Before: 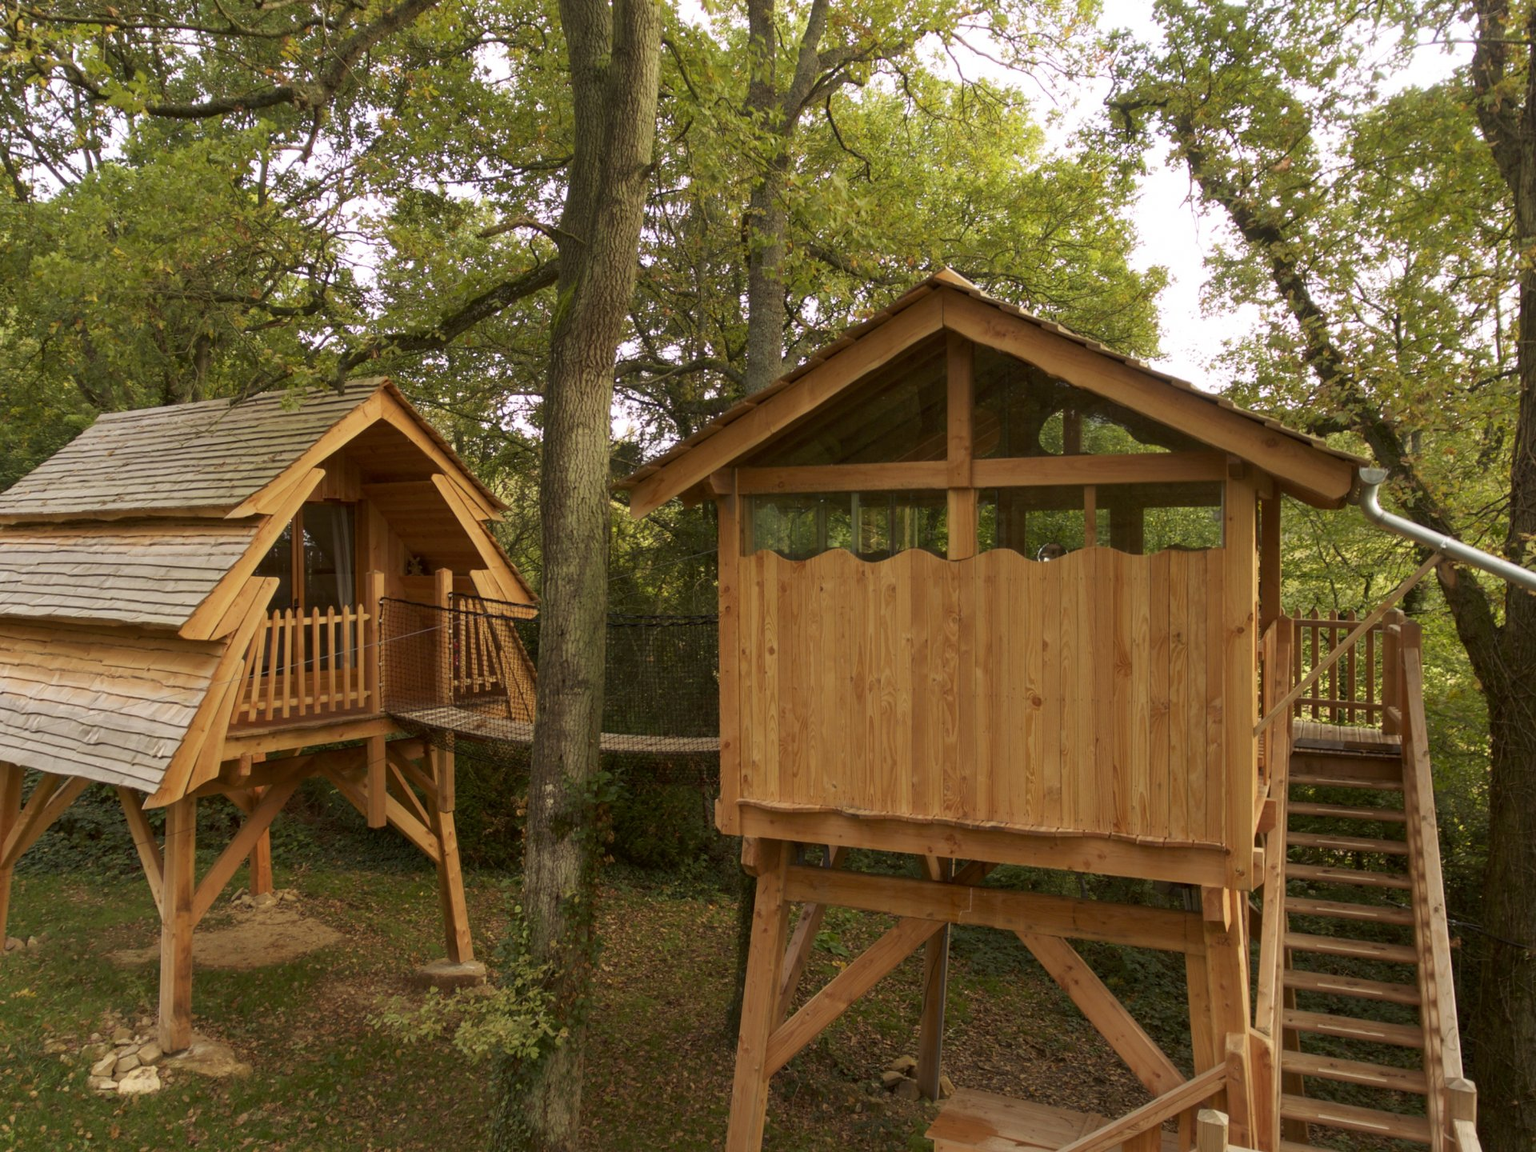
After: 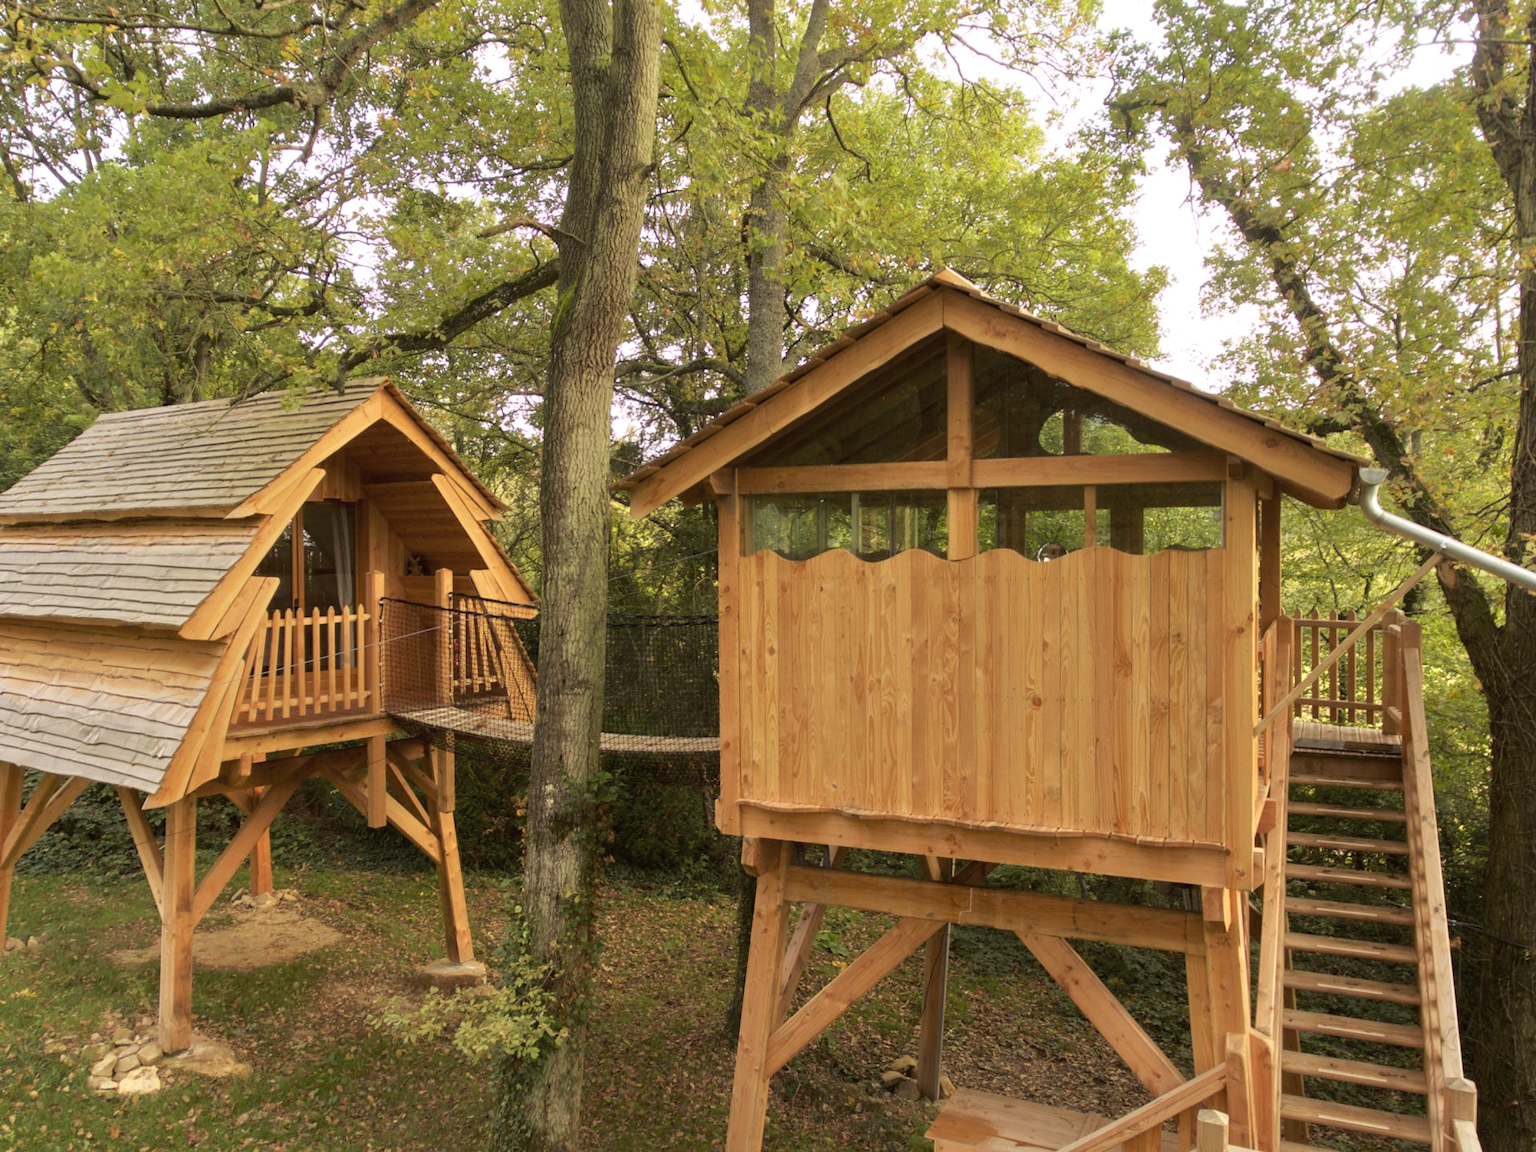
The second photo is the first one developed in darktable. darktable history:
tone equalizer: -8 EV 0.001 EV, -7 EV -0.004 EV, -6 EV 0.009 EV, -5 EV 0.032 EV, -4 EV 0.276 EV, -3 EV 0.644 EV, -2 EV 0.584 EV, -1 EV 0.187 EV, +0 EV 0.024 EV
contrast brightness saturation: contrast 0.05, brightness 0.06, saturation 0.01
